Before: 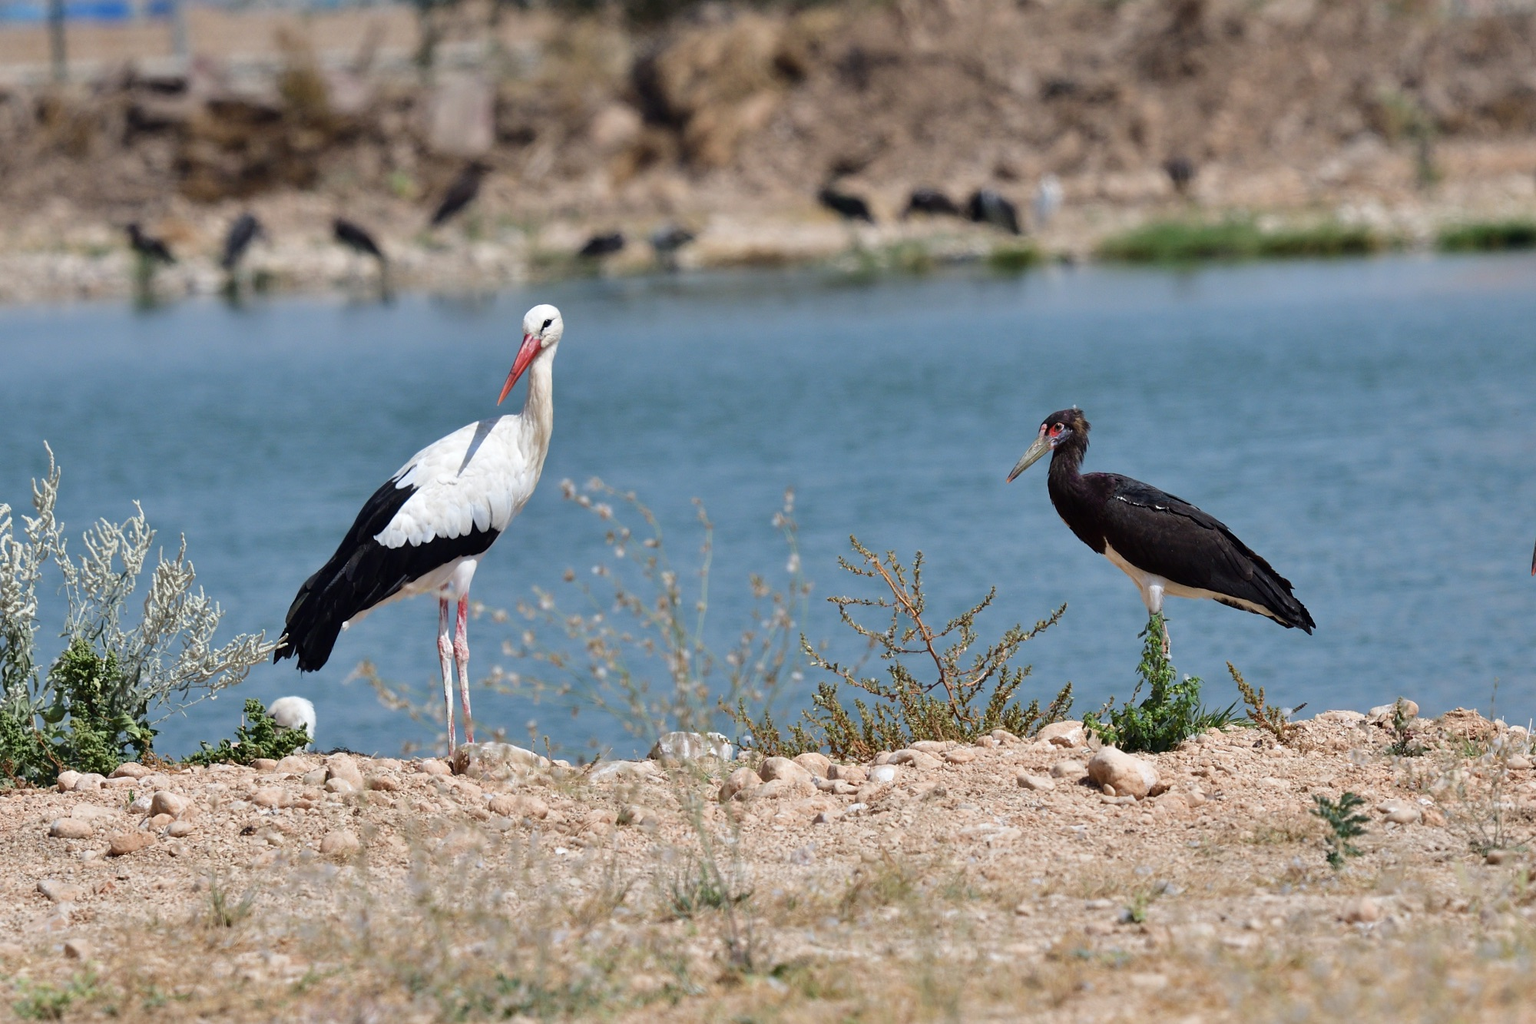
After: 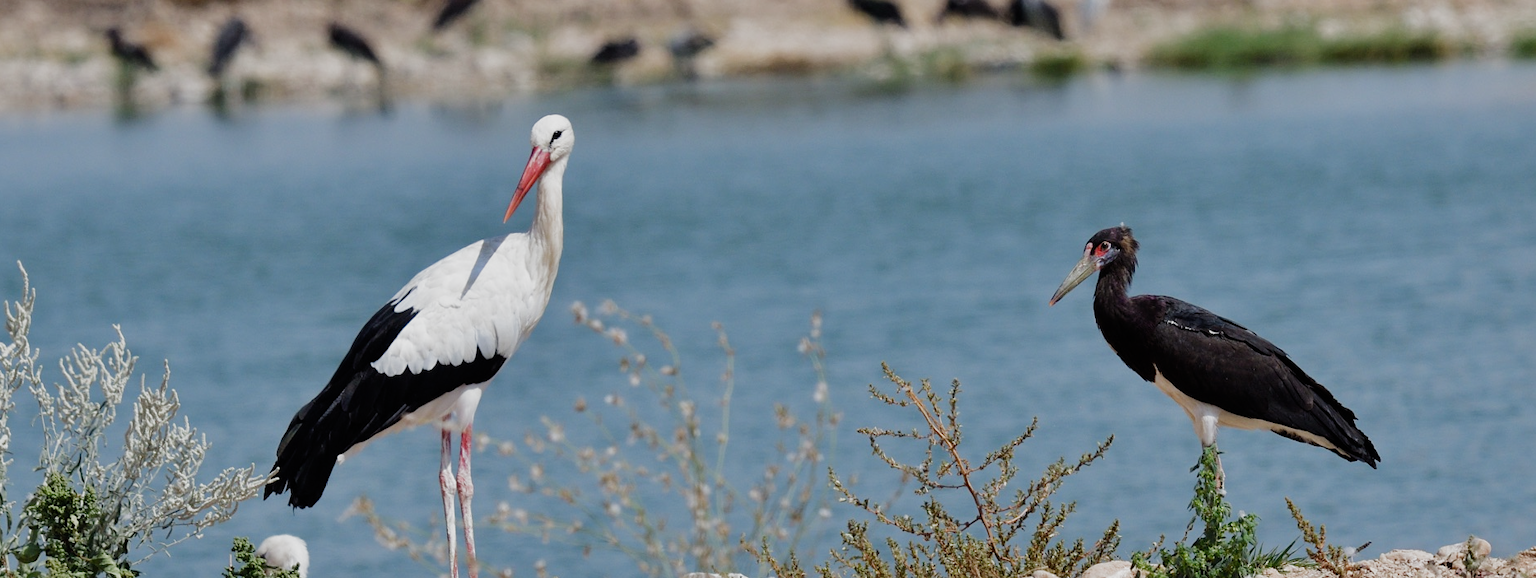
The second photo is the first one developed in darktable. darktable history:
crop: left 1.803%, top 19.294%, right 4.882%, bottom 27.916%
filmic rgb: black relative exposure -9.48 EV, white relative exposure 3.01 EV, hardness 6.13, add noise in highlights 0.001, preserve chrominance no, color science v3 (2019), use custom middle-gray values true, iterations of high-quality reconstruction 0, contrast in highlights soft
